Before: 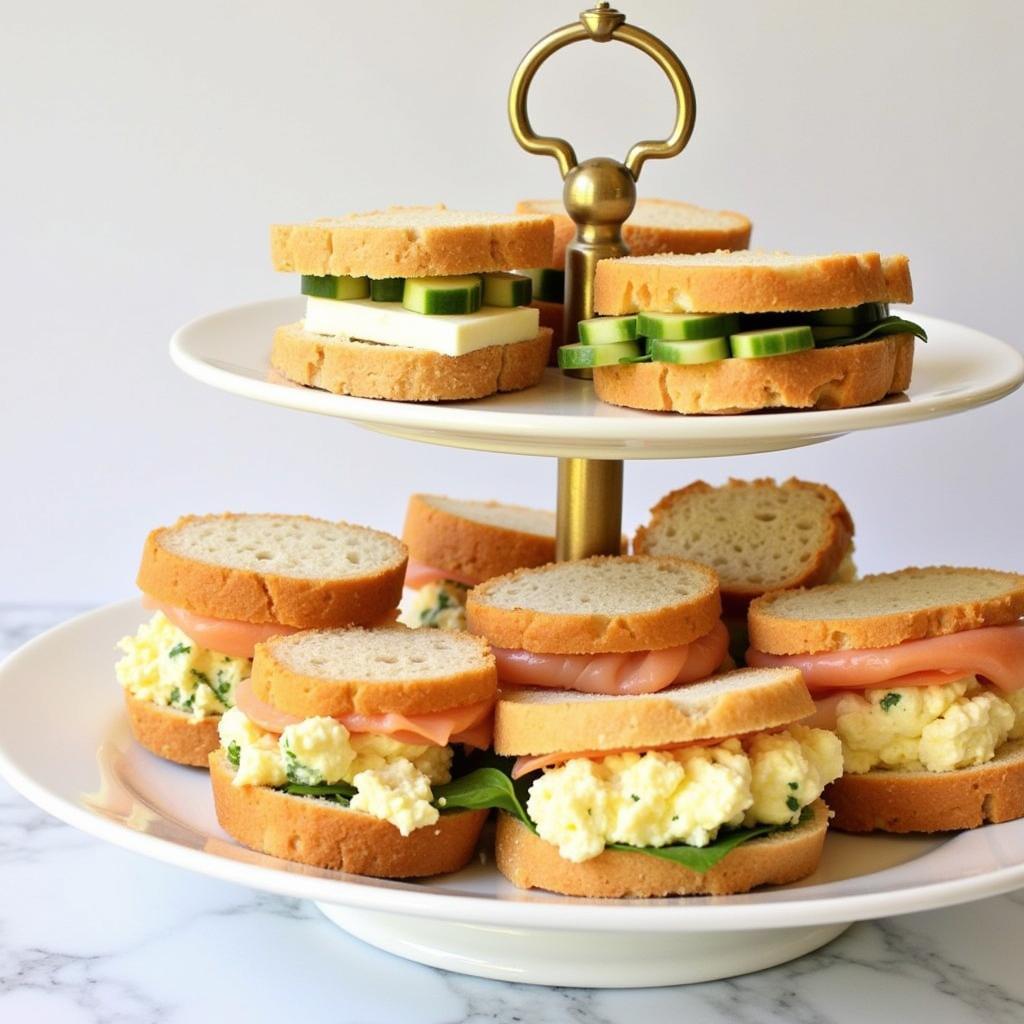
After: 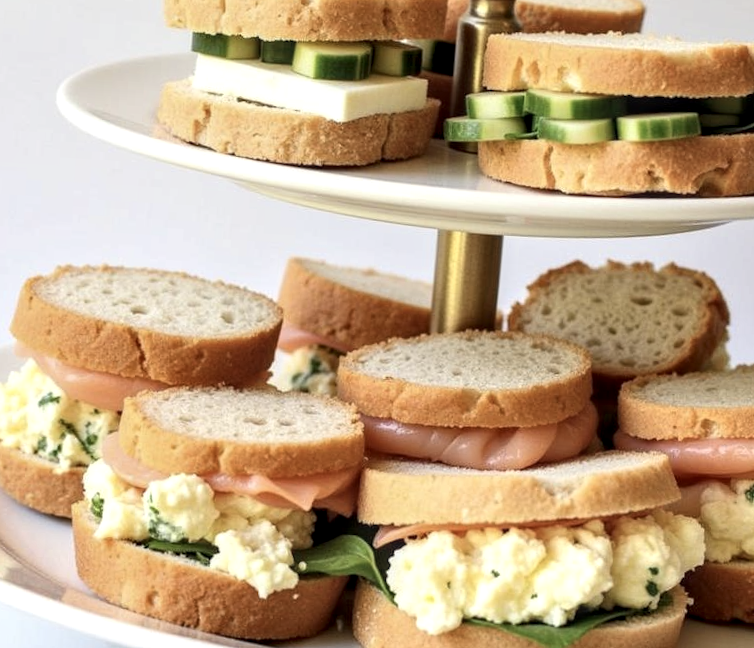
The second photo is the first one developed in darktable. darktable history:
crop and rotate: angle -3.36°, left 9.897%, top 21.008%, right 12.245%, bottom 12.052%
local contrast: highlights 62%, detail 143%, midtone range 0.429
contrast brightness saturation: contrast 0.1, saturation -0.288
